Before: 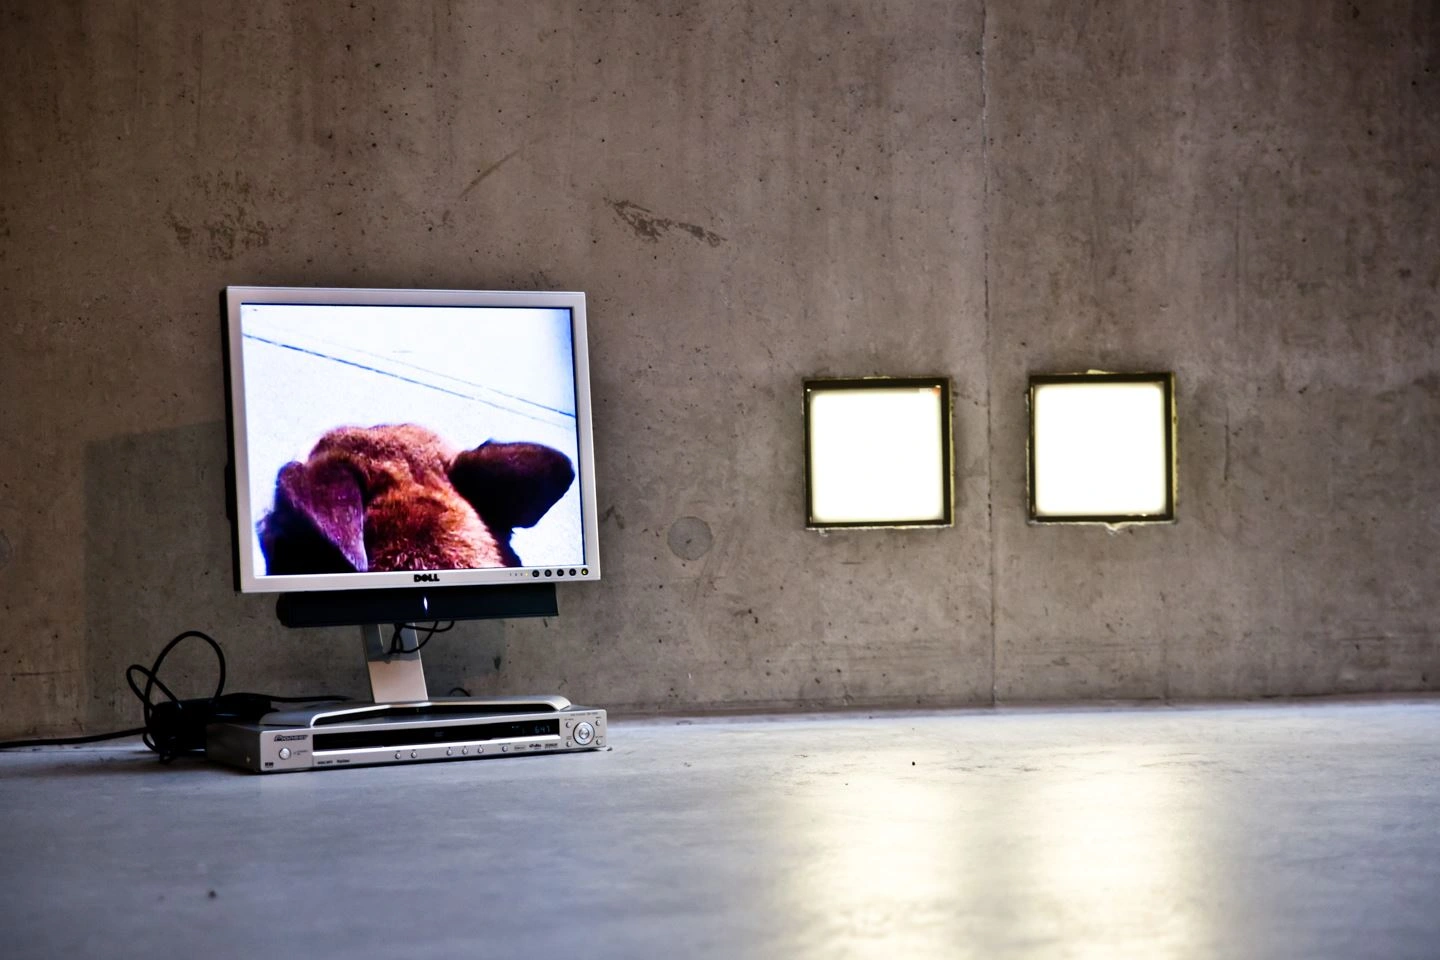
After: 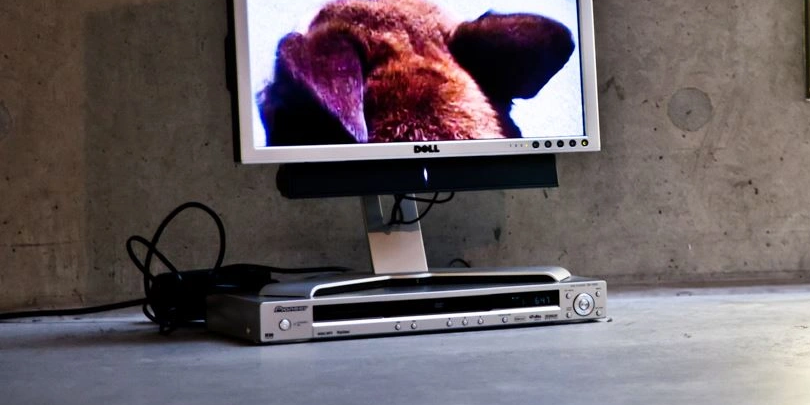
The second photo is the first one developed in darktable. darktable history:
crop: top 44.723%, right 43.693%, bottom 13.023%
